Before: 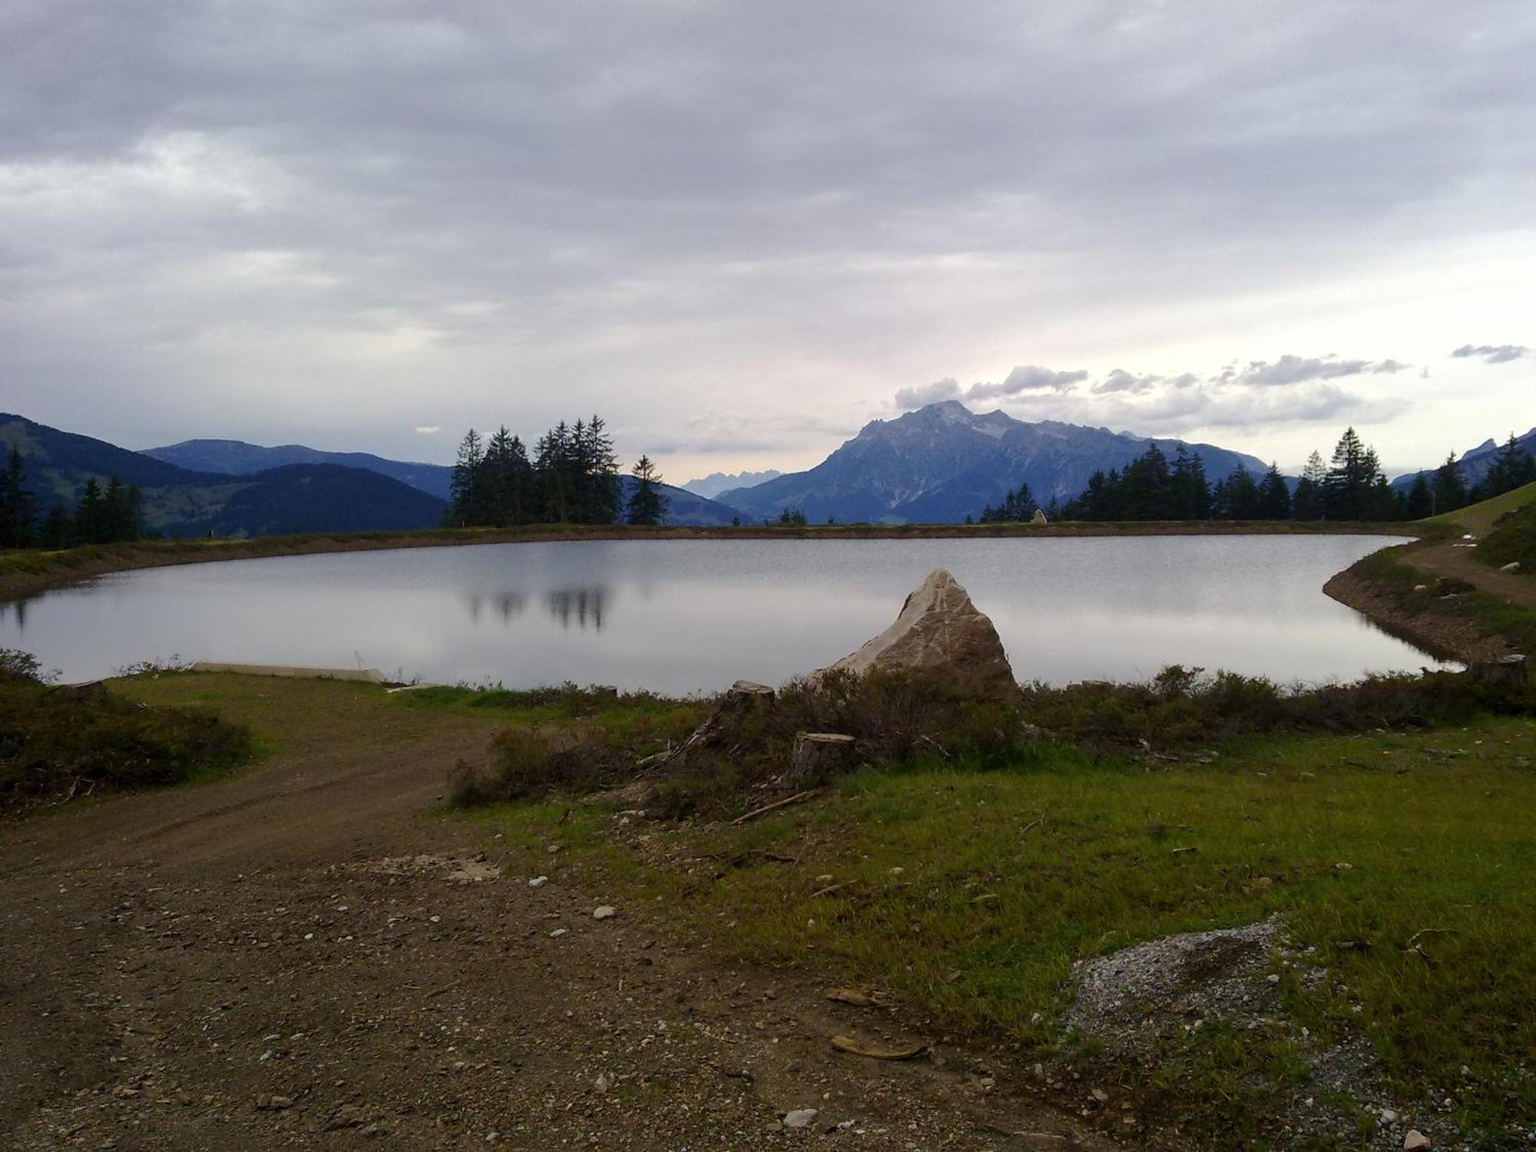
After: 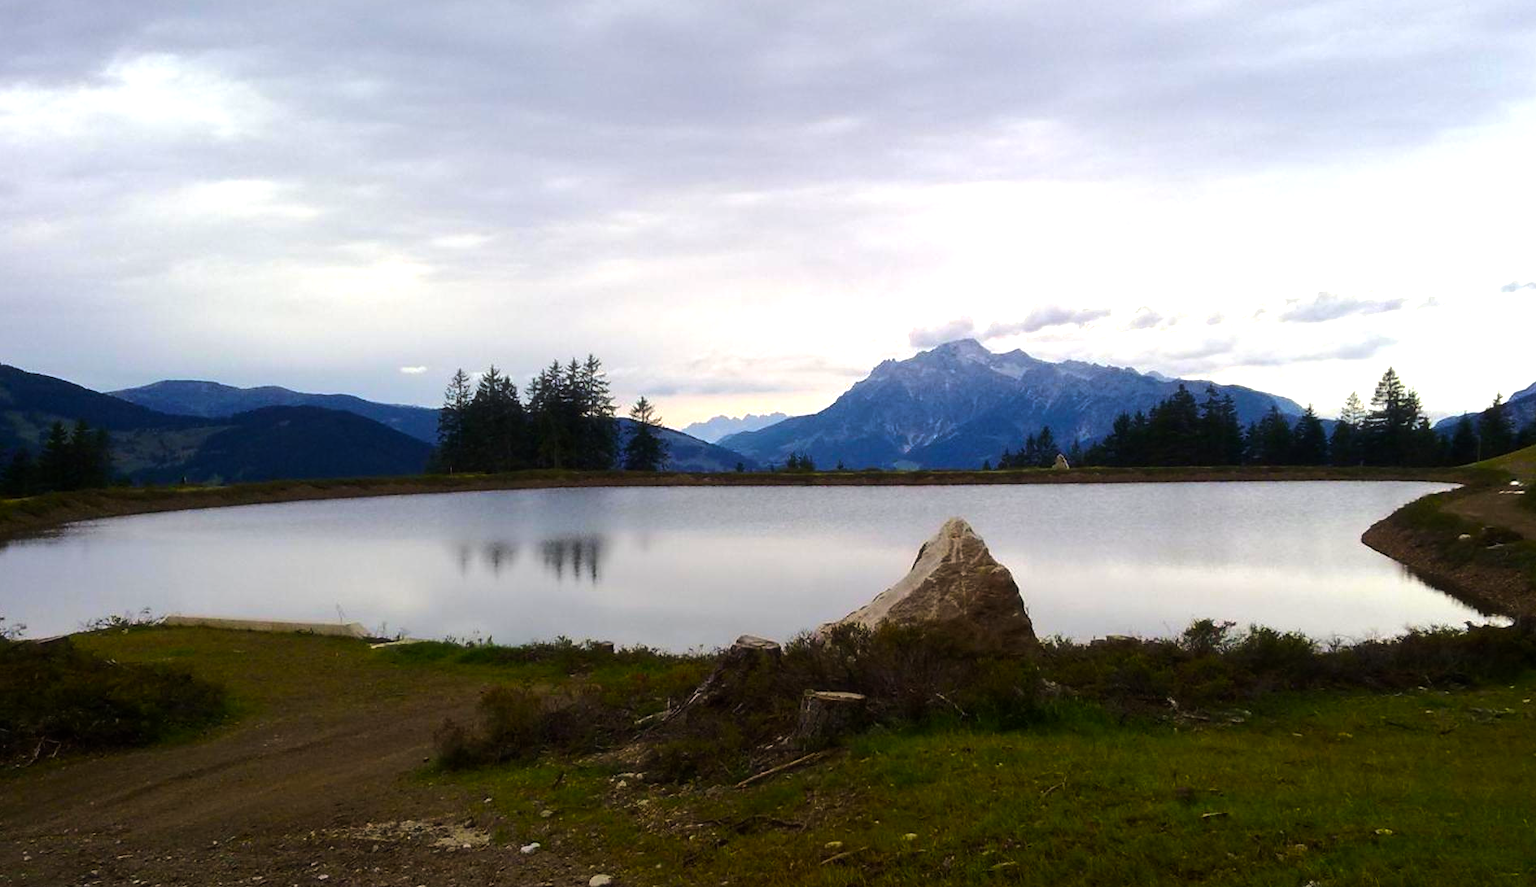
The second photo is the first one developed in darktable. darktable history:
color balance rgb: linear chroma grading › mid-tones 7.7%, perceptual saturation grading › global saturation 19.684%, perceptual brilliance grading › highlights 18.478%, perceptual brilliance grading › mid-tones 32.083%, perceptual brilliance grading › shadows -30.585%, global vibrance 34.157%
crop: left 2.475%, top 7.016%, right 3.115%, bottom 20.191%
exposure: exposure -0.05 EV, compensate exposure bias true, compensate highlight preservation false
haze removal: strength -0.095, adaptive false
